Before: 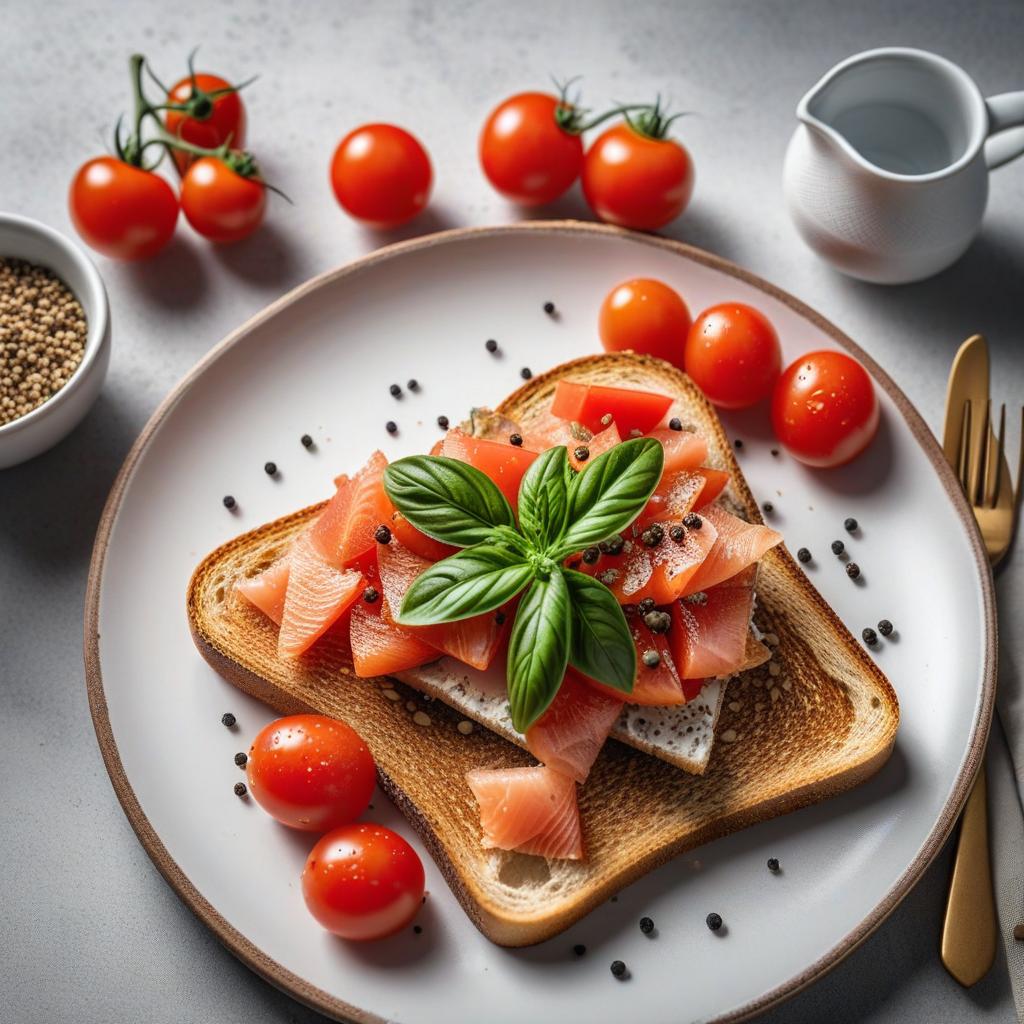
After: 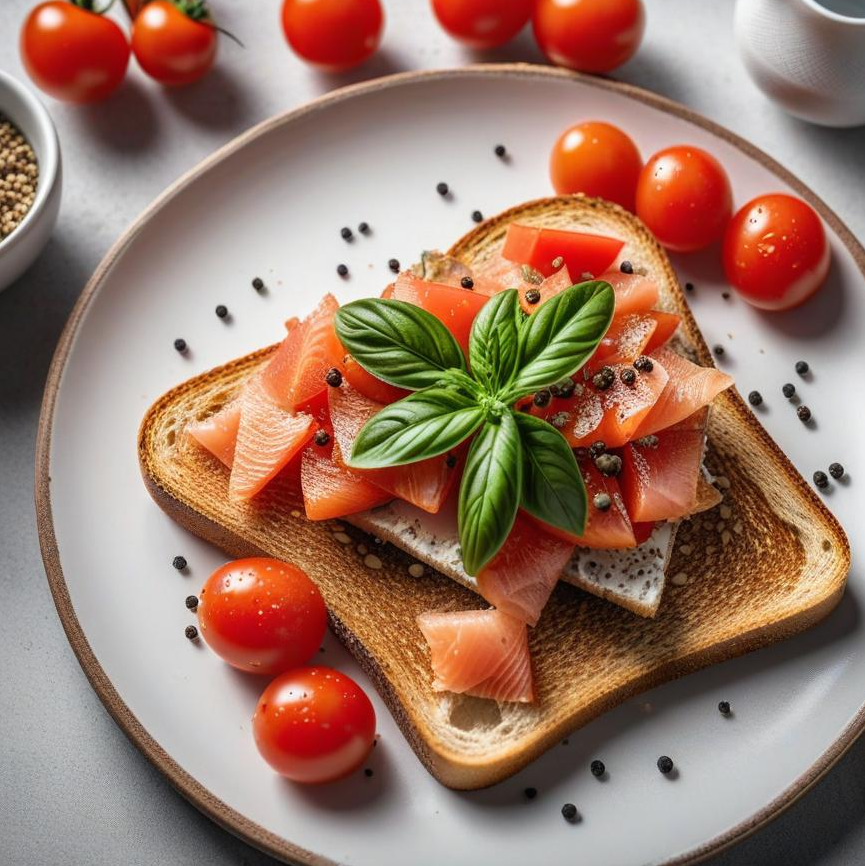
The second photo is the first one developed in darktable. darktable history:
crop and rotate: left 4.792%, top 15.349%, right 10.67%
